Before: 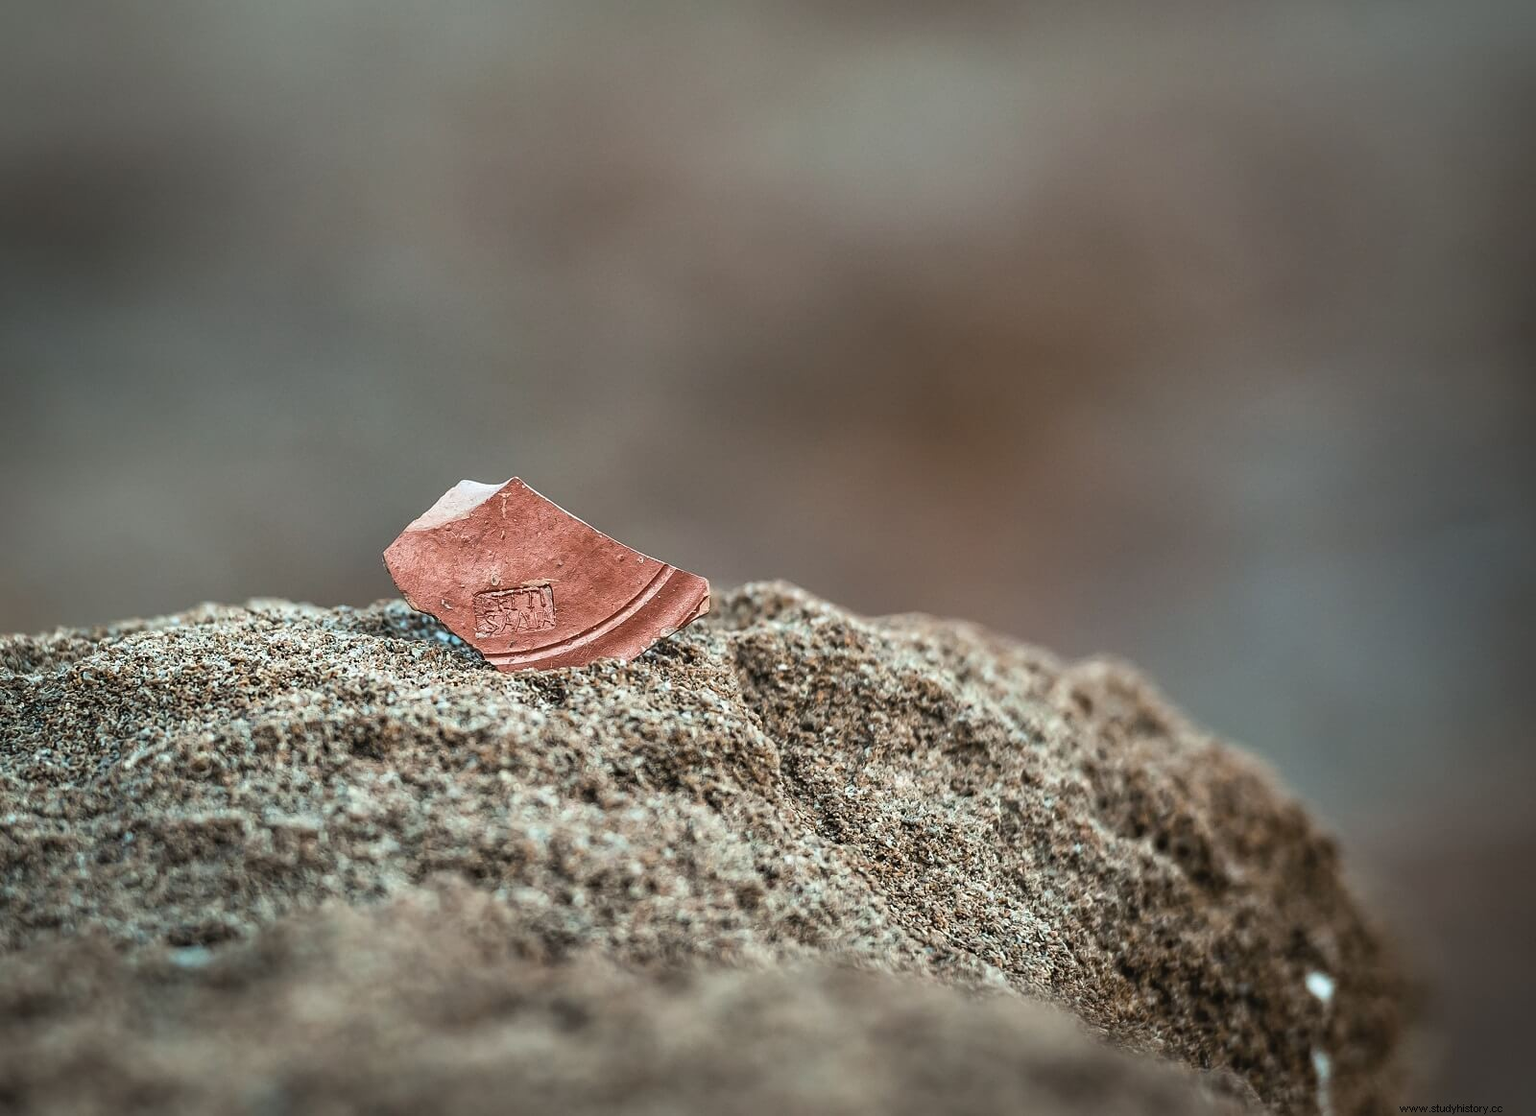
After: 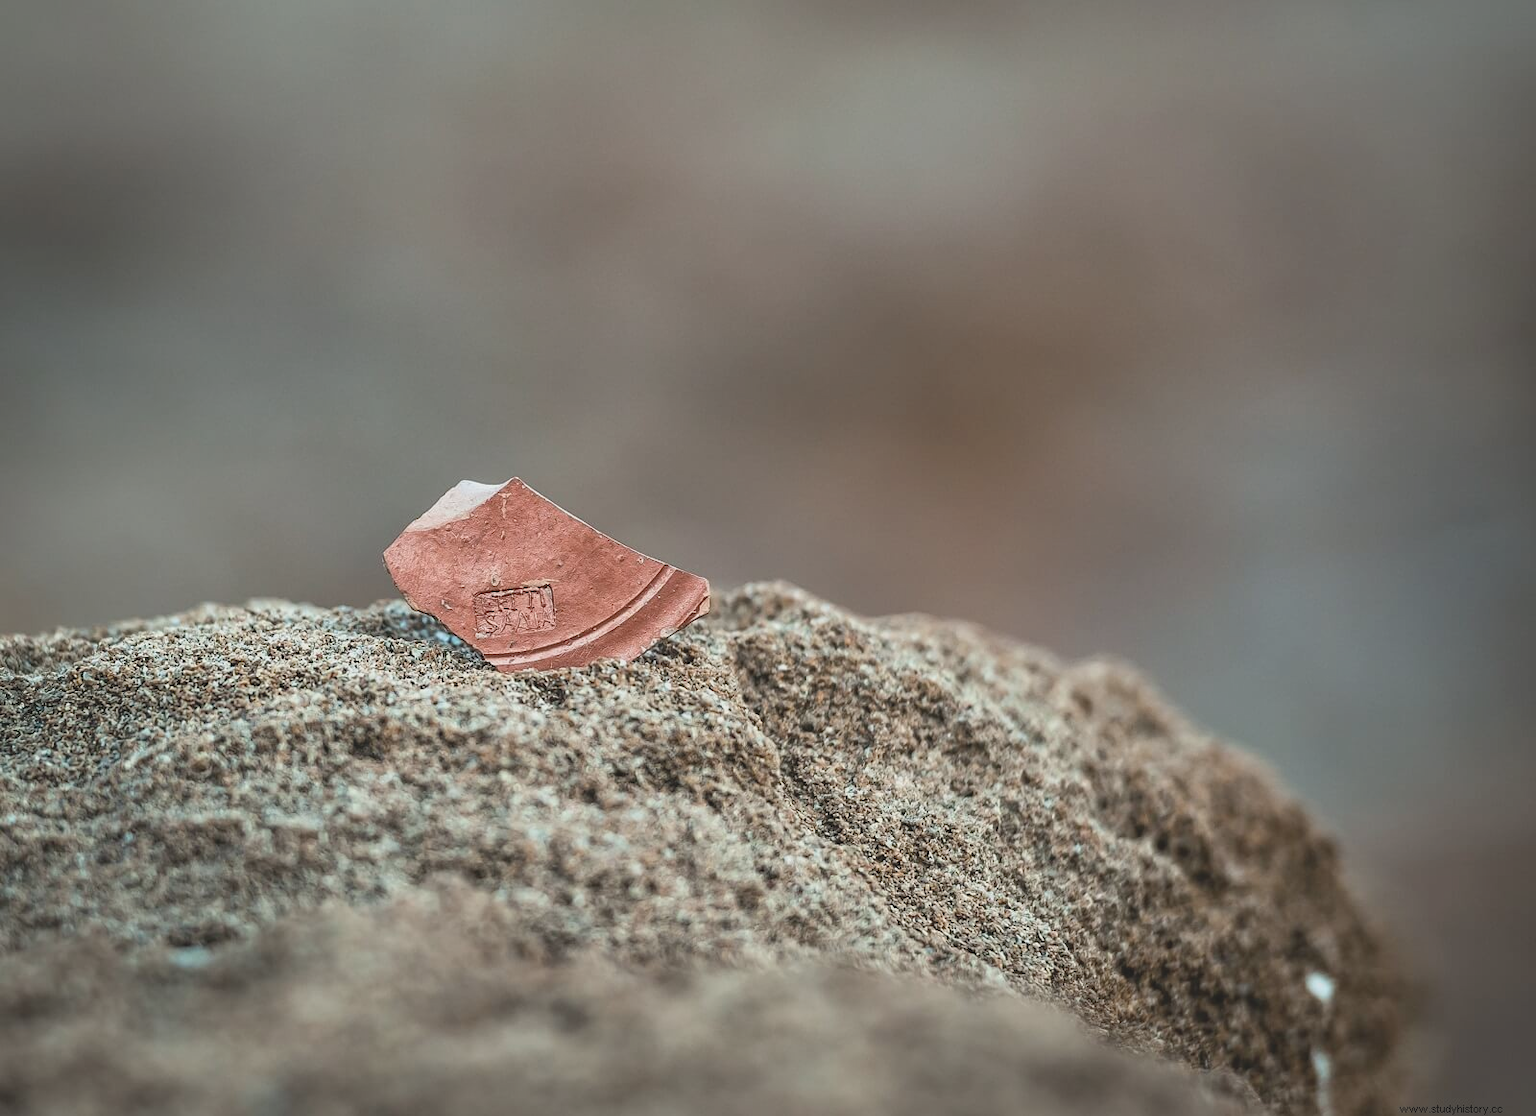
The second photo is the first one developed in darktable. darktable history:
contrast brightness saturation: contrast -0.147, brightness 0.054, saturation -0.121
